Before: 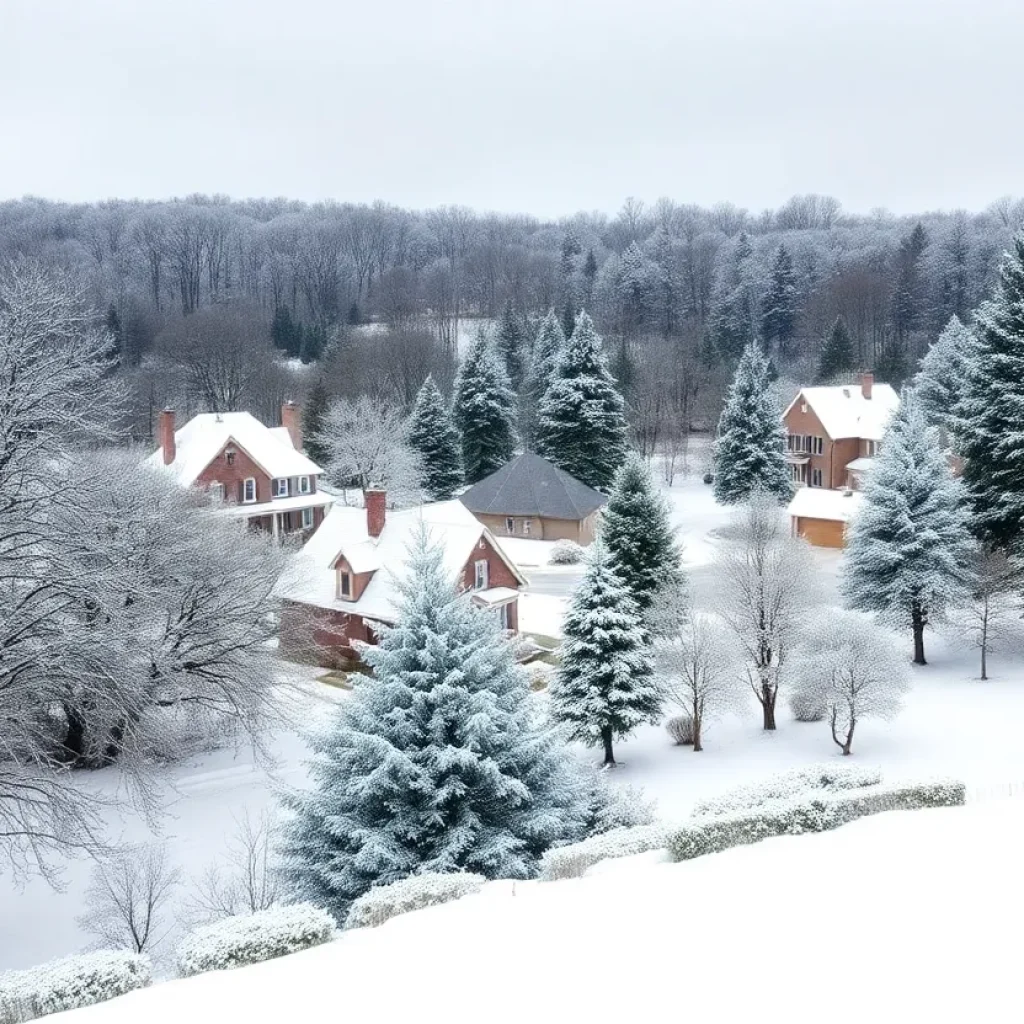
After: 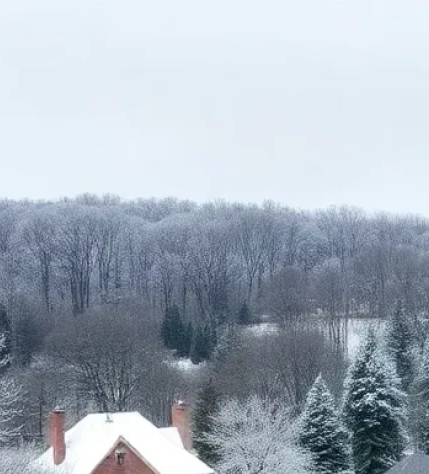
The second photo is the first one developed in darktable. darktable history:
color zones: curves: ch1 [(0, 0.525) (0.143, 0.556) (0.286, 0.52) (0.429, 0.5) (0.571, 0.5) (0.714, 0.5) (0.857, 0.503) (1, 0.525)]
crop and rotate: left 10.817%, top 0.062%, right 47.194%, bottom 53.626%
